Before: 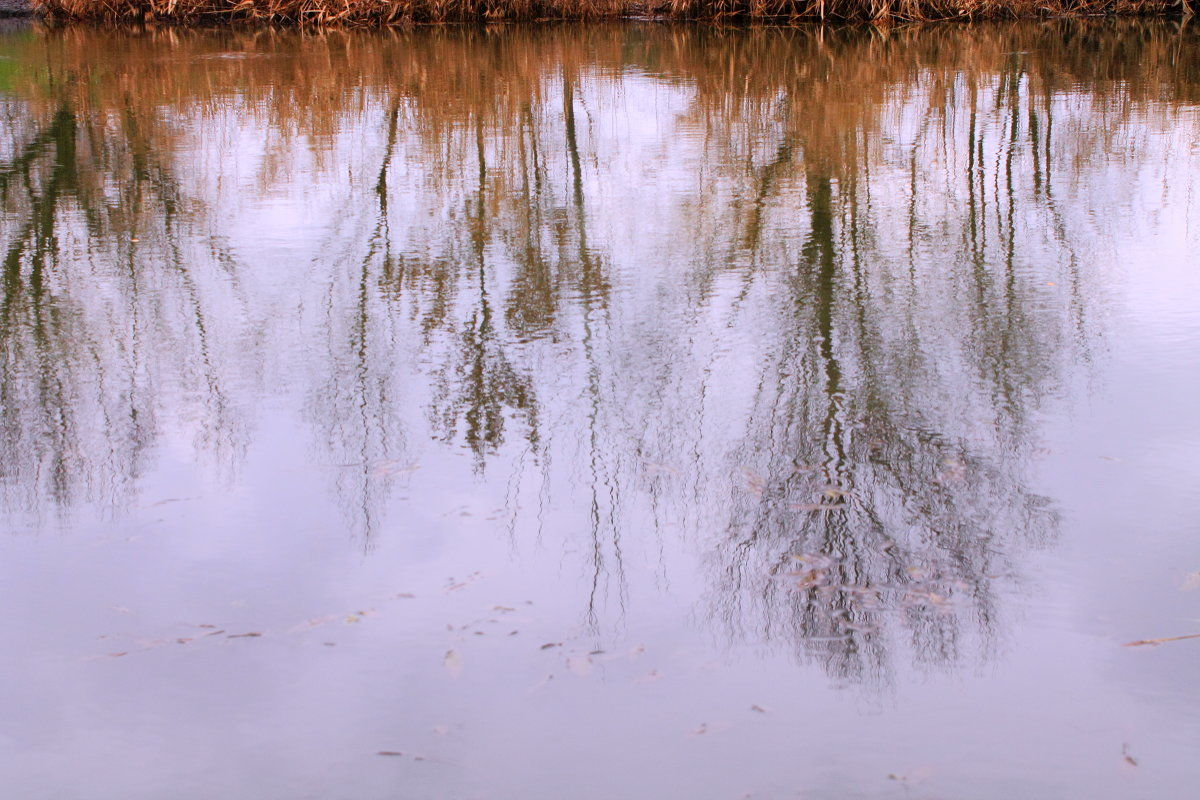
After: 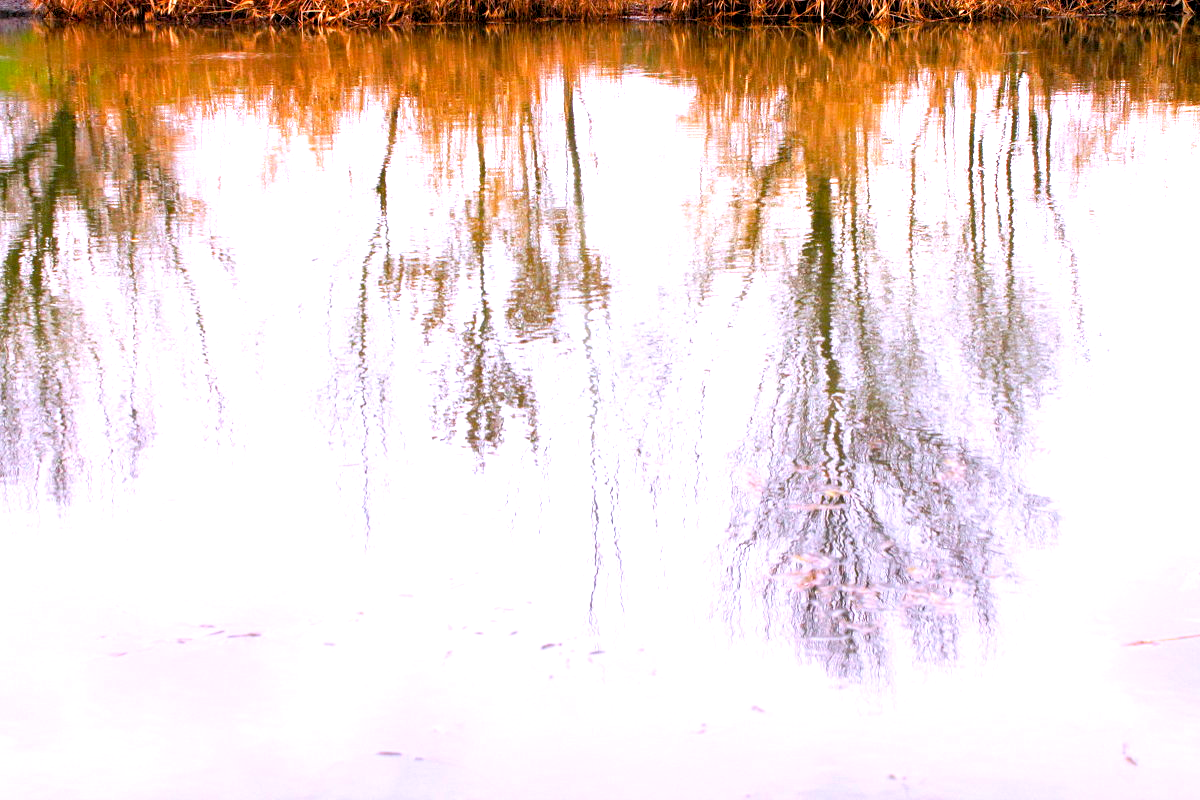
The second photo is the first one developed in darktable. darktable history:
color balance rgb: global offset › luminance -0.866%, perceptual saturation grading › global saturation 30.314%
exposure: black level correction 0, exposure 1.199 EV, compensate highlight preservation false
